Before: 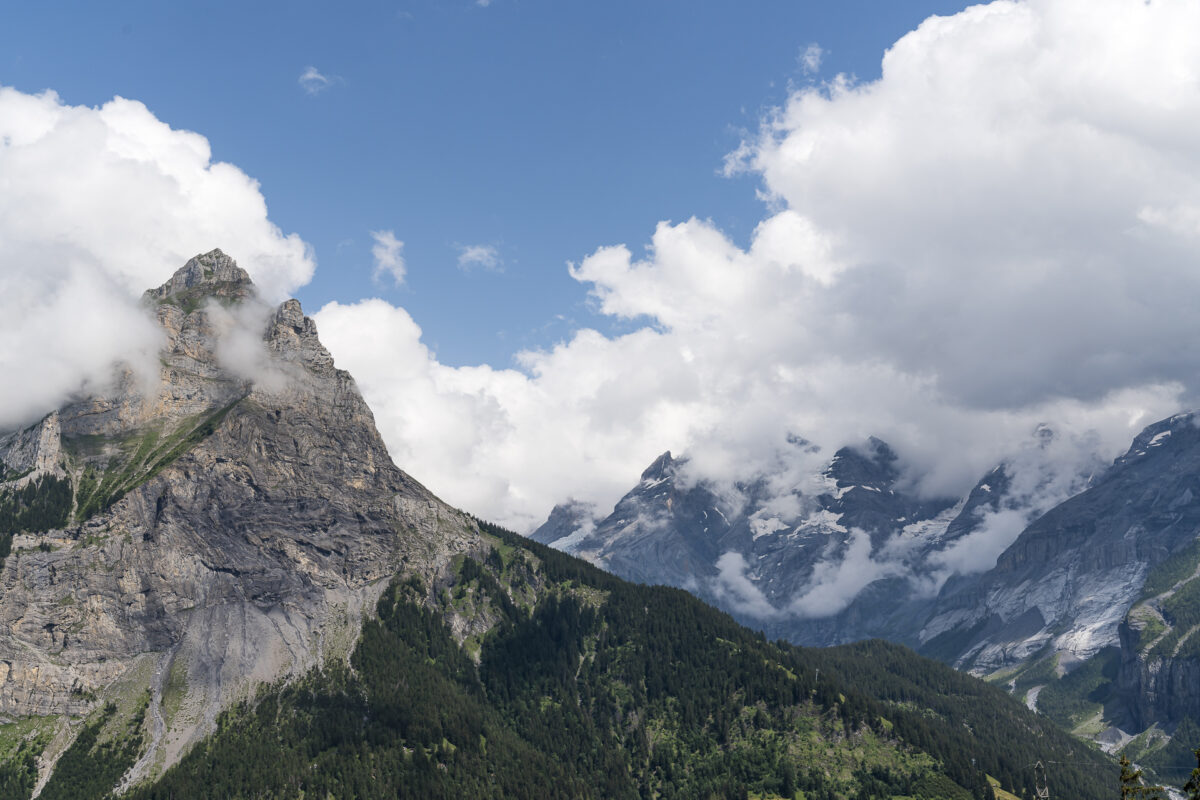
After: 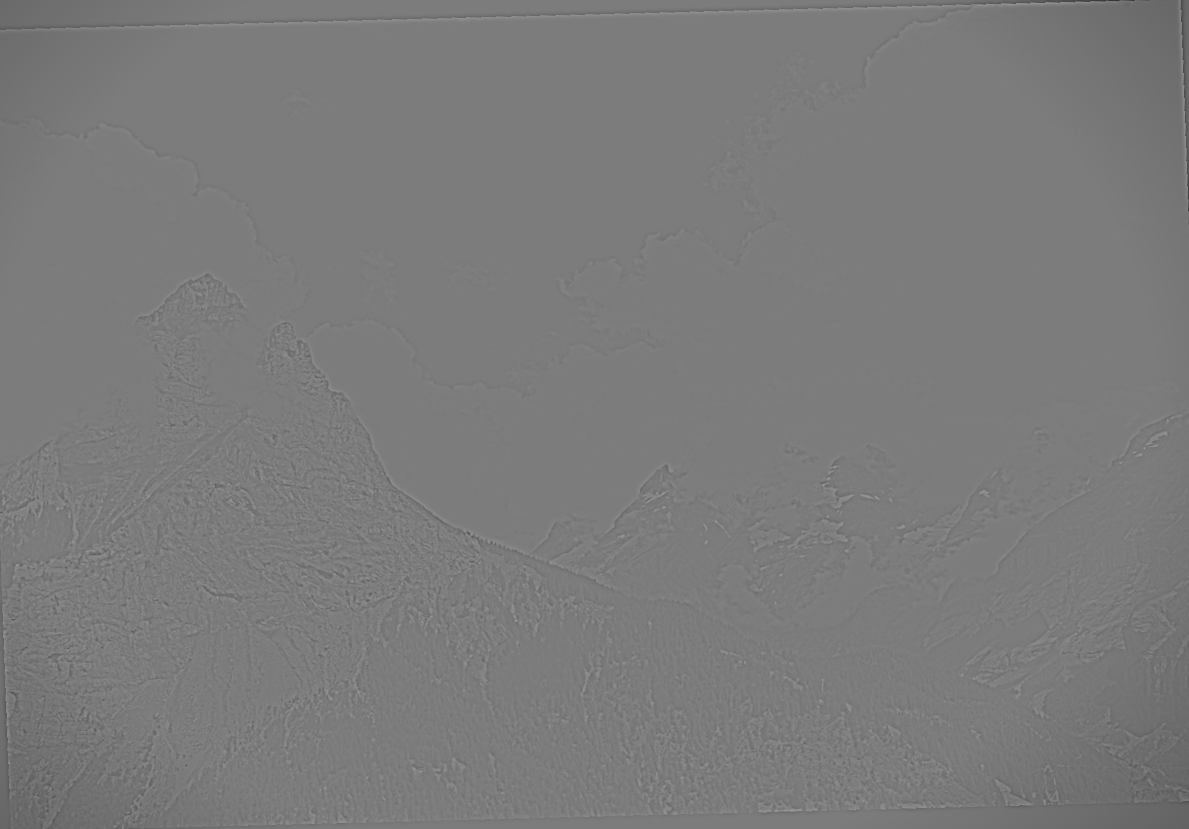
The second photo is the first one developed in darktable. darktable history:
crop and rotate: angle -2.38°
rotate and perspective: rotation -4.2°, shear 0.006, automatic cropping off
contrast brightness saturation: contrast 0.1, brightness 0.03, saturation 0.09
vignetting: fall-off start 97.23%, saturation -0.024, center (-0.033, -0.042), width/height ratio 1.179, unbound false
highpass: sharpness 5.84%, contrast boost 8.44%
white balance: red 0.974, blue 1.044
